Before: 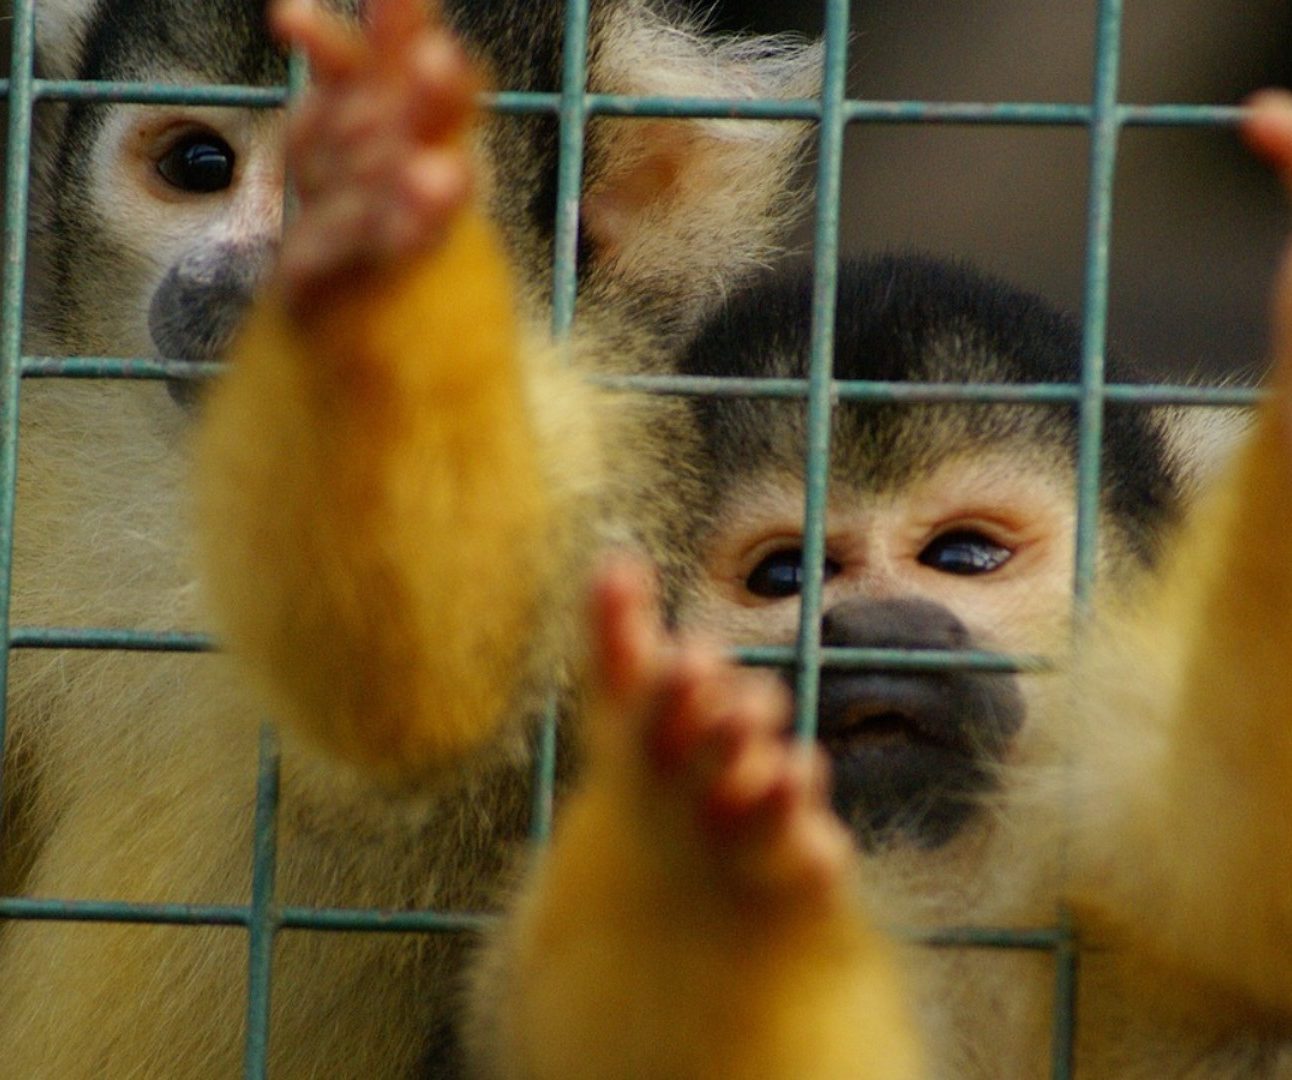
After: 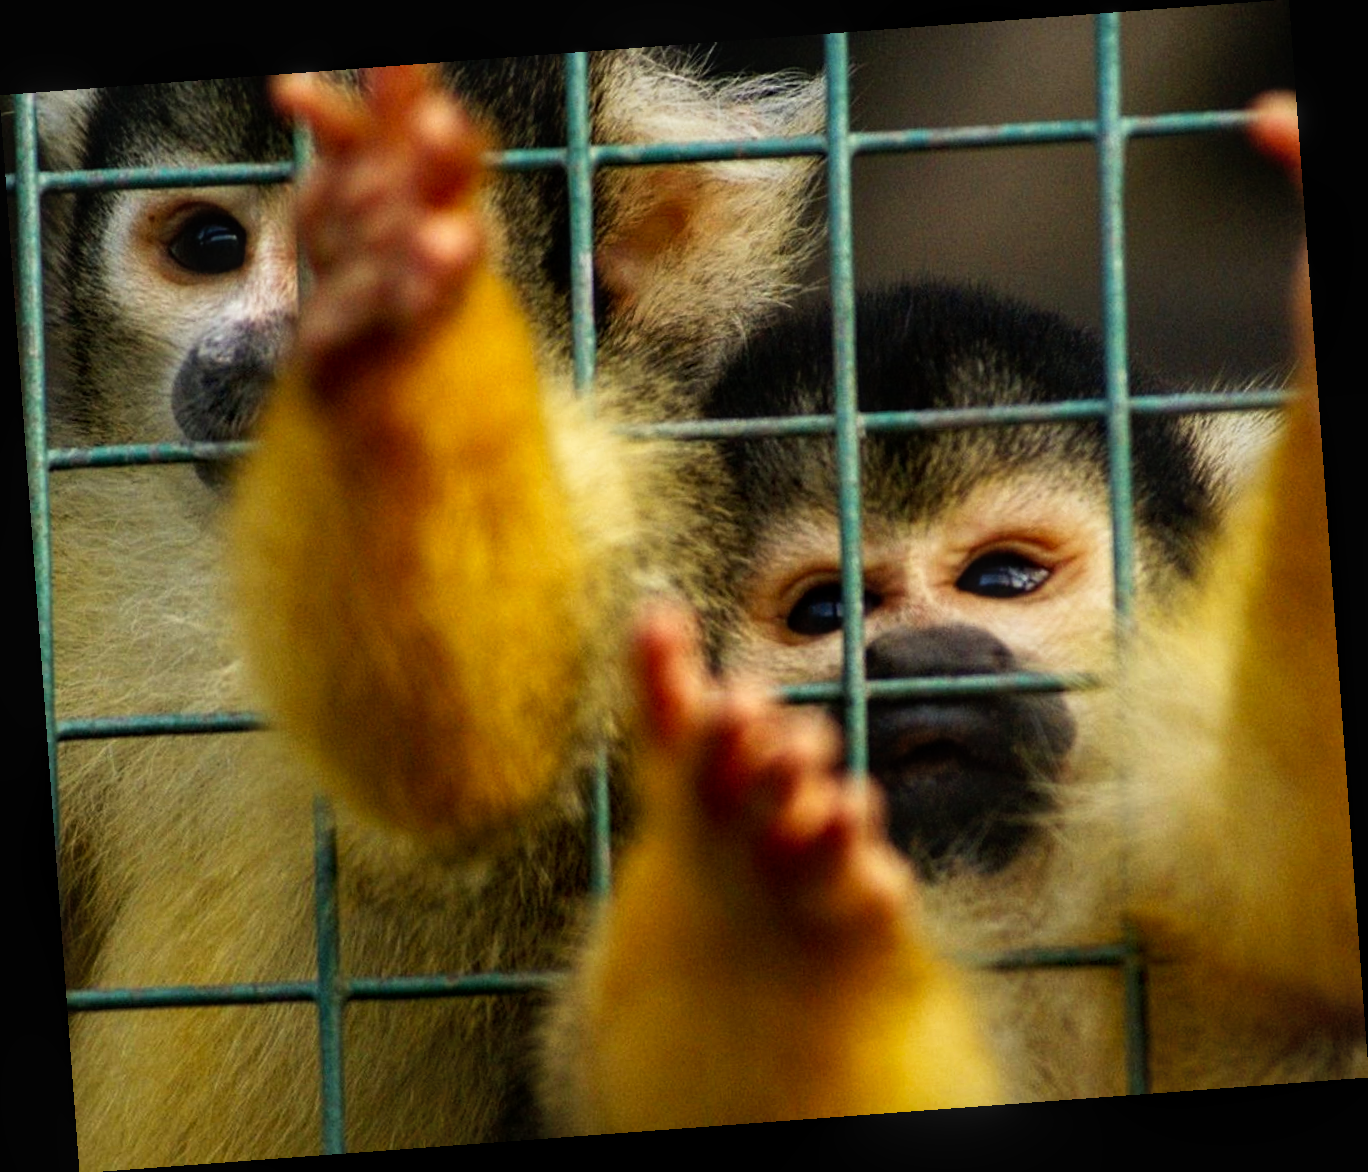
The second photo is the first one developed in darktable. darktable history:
exposure: exposure 0.2 EV, compensate highlight preservation false
contrast brightness saturation: contrast -0.08, brightness -0.04, saturation -0.11
rotate and perspective: rotation -4.25°, automatic cropping off
local contrast: on, module defaults
tone curve: curves: ch0 [(0, 0) (0.003, 0.008) (0.011, 0.008) (0.025, 0.011) (0.044, 0.017) (0.069, 0.026) (0.1, 0.039) (0.136, 0.054) (0.177, 0.093) (0.224, 0.15) (0.277, 0.21) (0.335, 0.285) (0.399, 0.366) (0.468, 0.462) (0.543, 0.564) (0.623, 0.679) (0.709, 0.79) (0.801, 0.883) (0.898, 0.95) (1, 1)], preserve colors none
